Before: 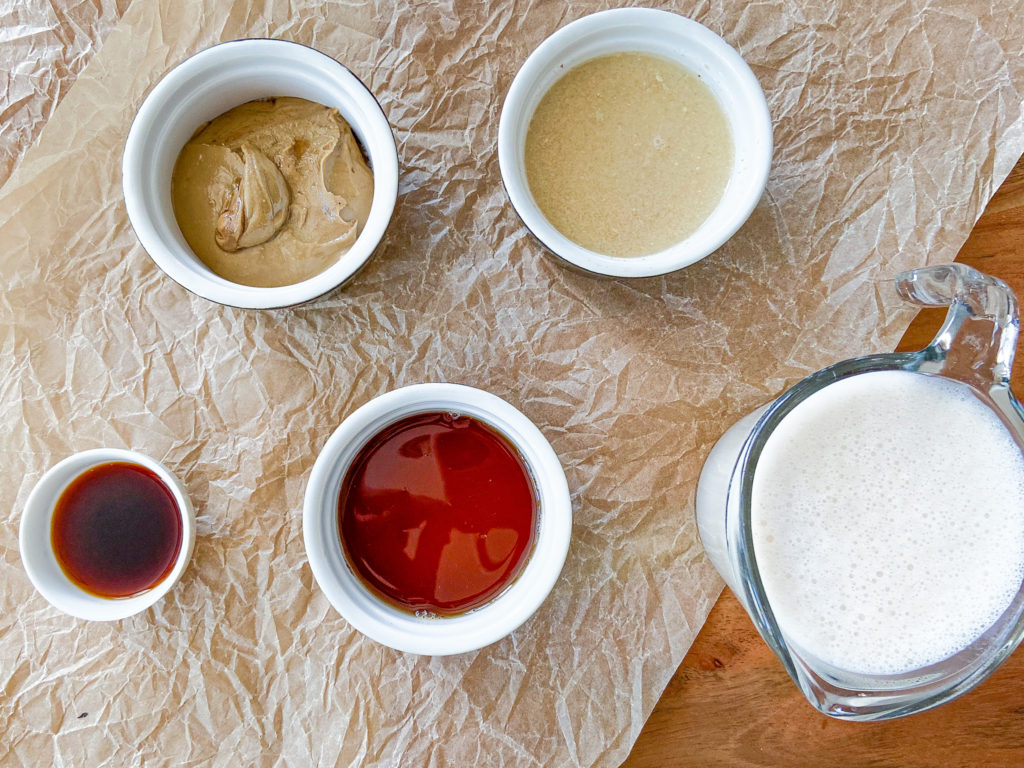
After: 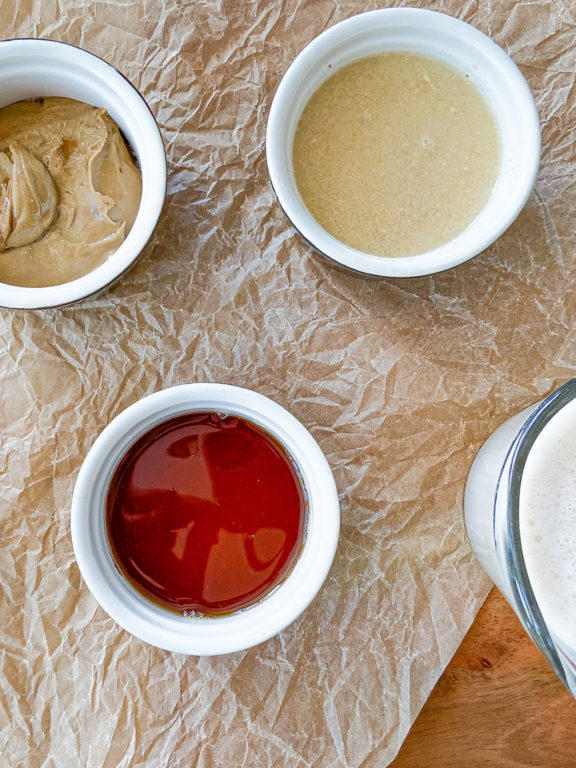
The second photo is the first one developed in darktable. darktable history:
crop and rotate: left 22.702%, right 20.982%
